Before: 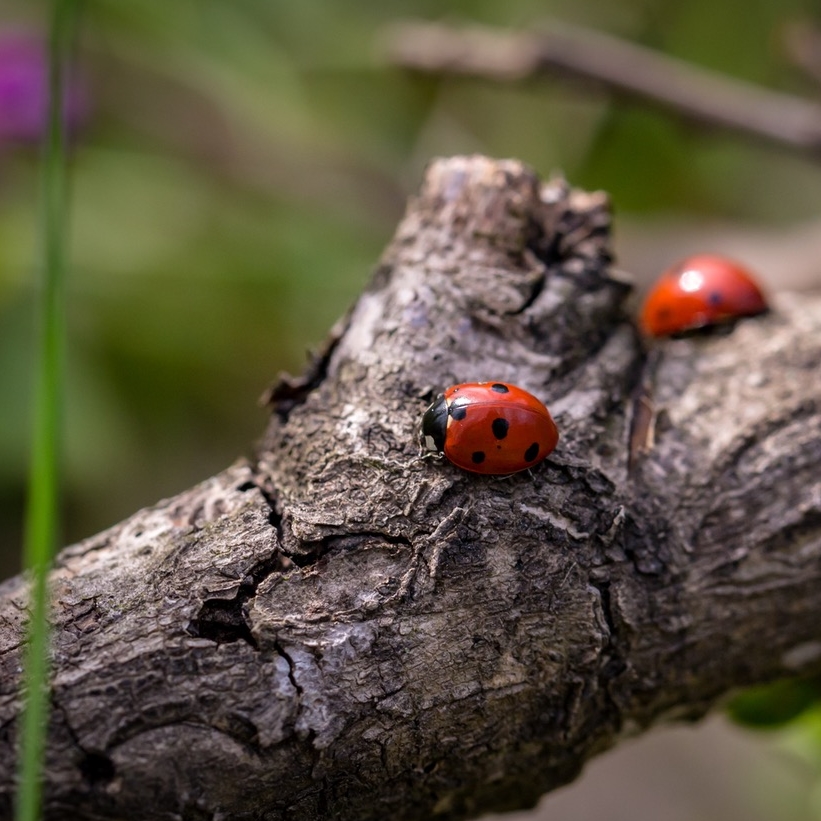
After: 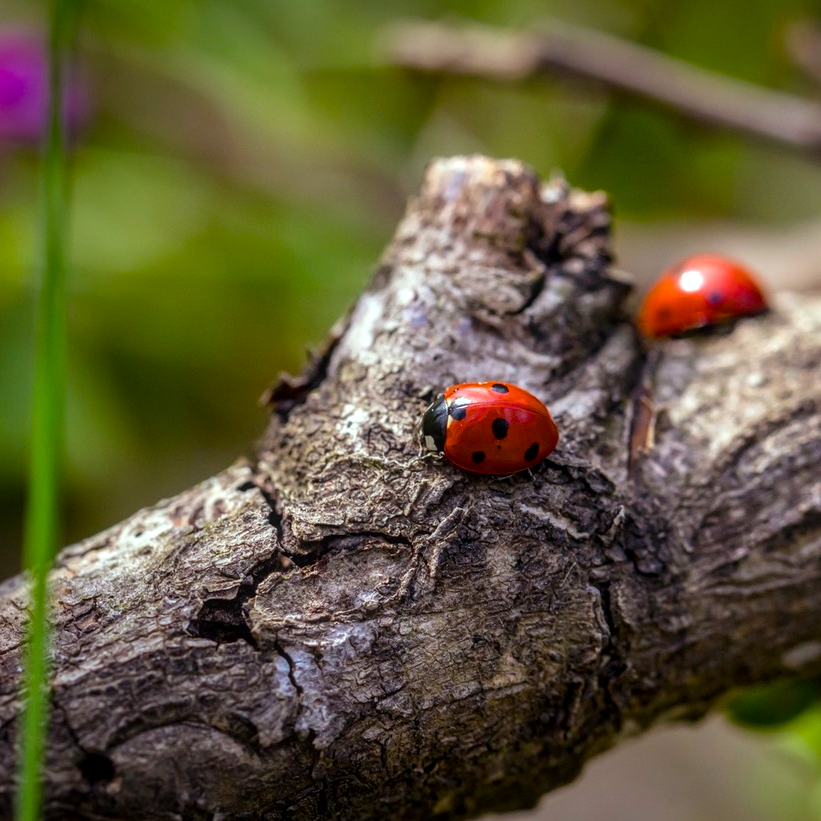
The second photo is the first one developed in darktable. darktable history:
color balance rgb: highlights gain › luminance 19.834%, highlights gain › chroma 2.765%, highlights gain › hue 172.36°, linear chroma grading › global chroma 8.612%, perceptual saturation grading › global saturation 30.534%, perceptual brilliance grading › global brilliance 10.48%, perceptual brilliance grading › shadows 14.451%
local contrast: on, module defaults
contrast equalizer: octaves 7, y [[0.5, 0.488, 0.462, 0.461, 0.491, 0.5], [0.5 ×6], [0.5 ×6], [0 ×6], [0 ×6]], mix 0.787
exposure: exposure -0.454 EV, compensate exposure bias true, compensate highlight preservation false
